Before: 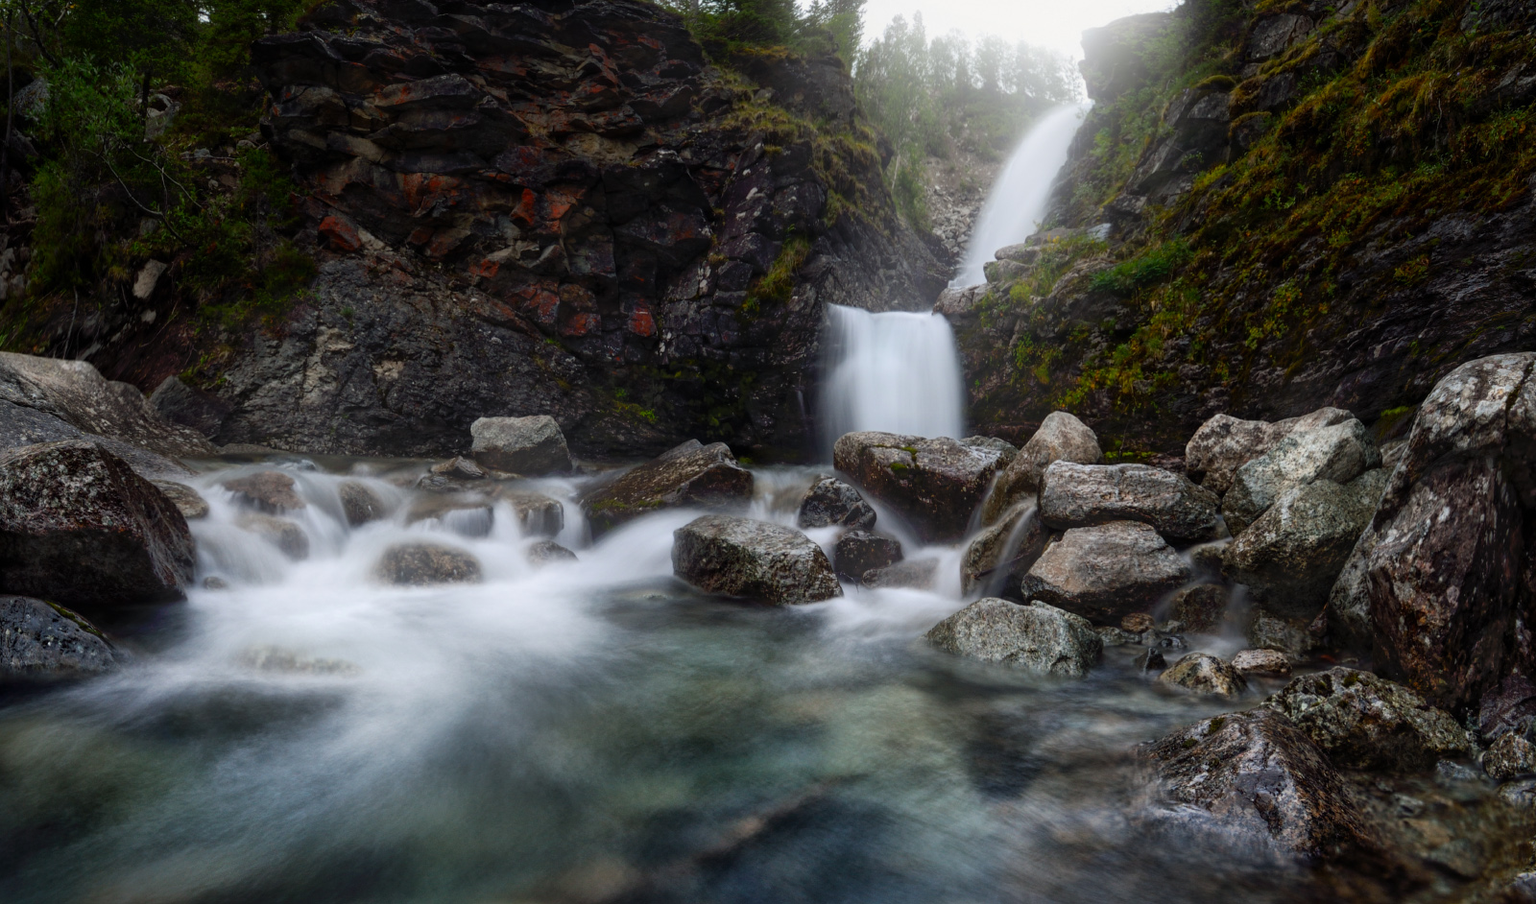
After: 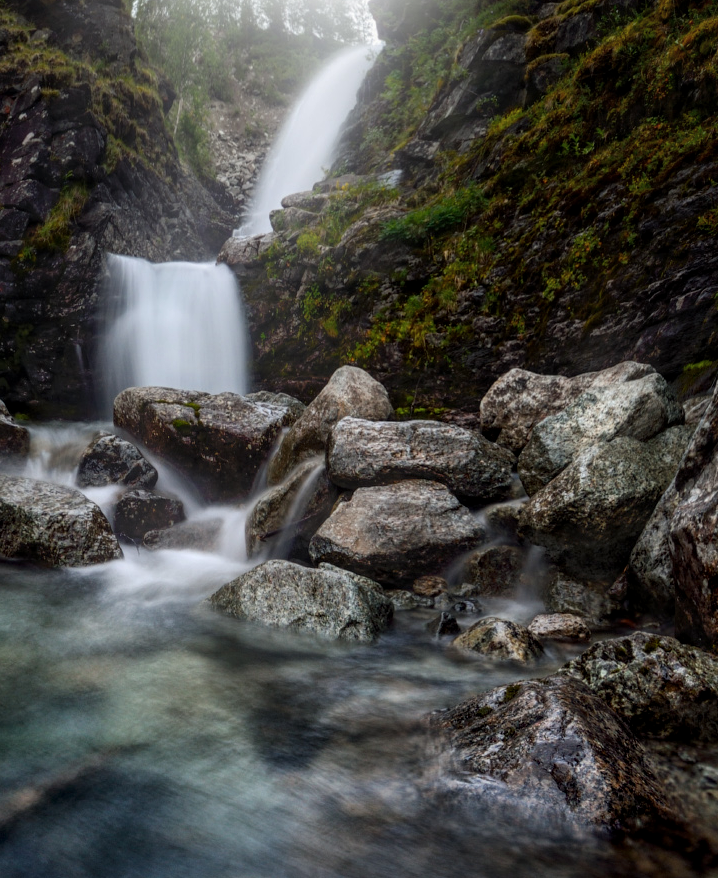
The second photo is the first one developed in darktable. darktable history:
crop: left 47.202%, top 6.715%, right 7.92%
local contrast: on, module defaults
